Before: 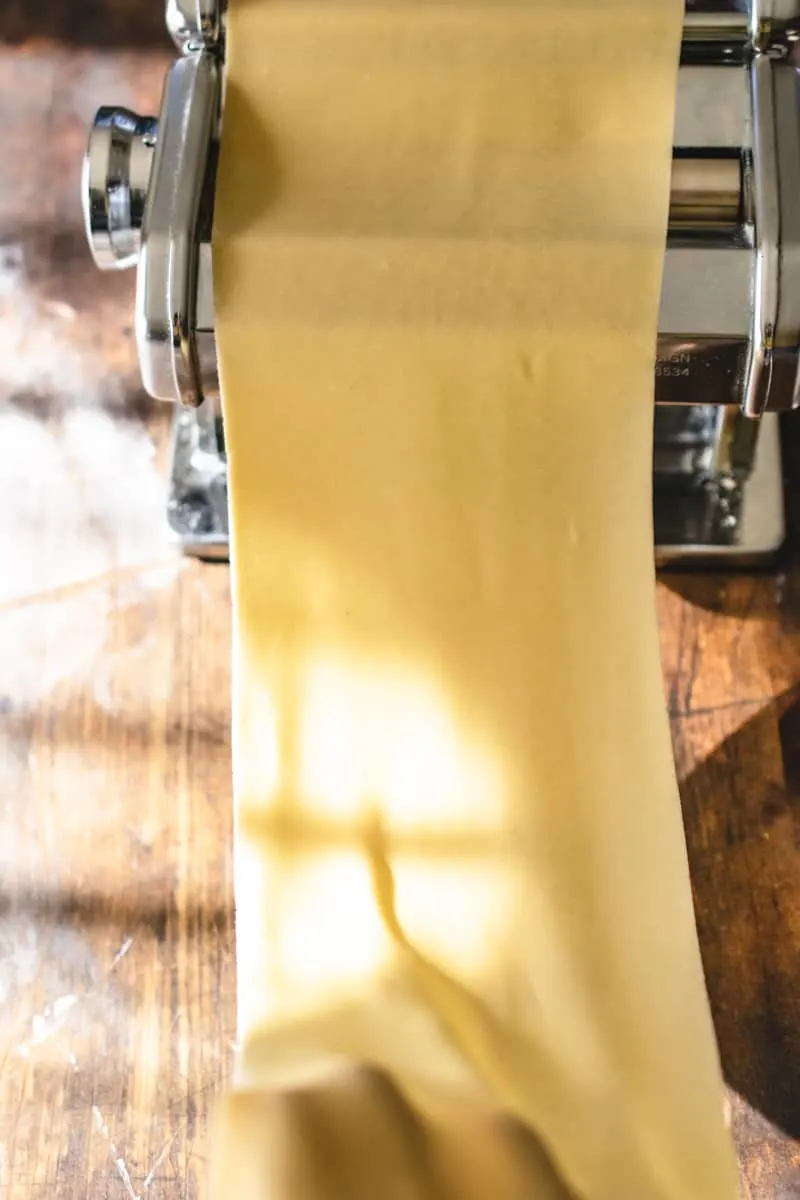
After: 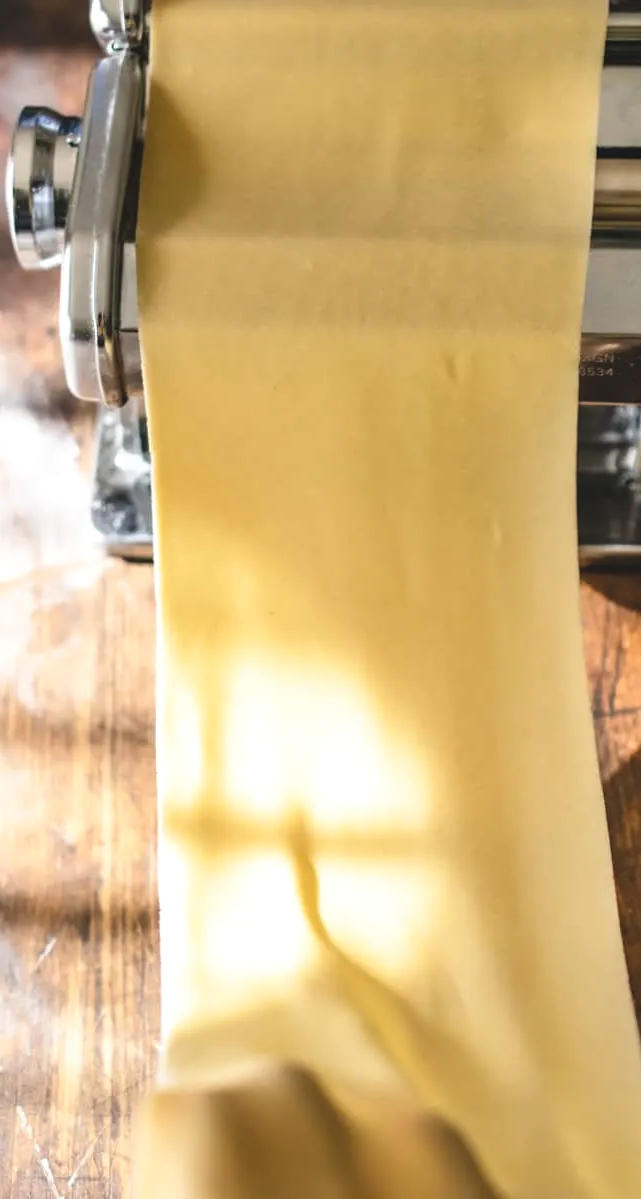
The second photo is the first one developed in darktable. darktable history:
exposure: black level correction -0.005, exposure 0.049 EV, compensate highlight preservation false
crop and rotate: left 9.548%, right 10.227%
